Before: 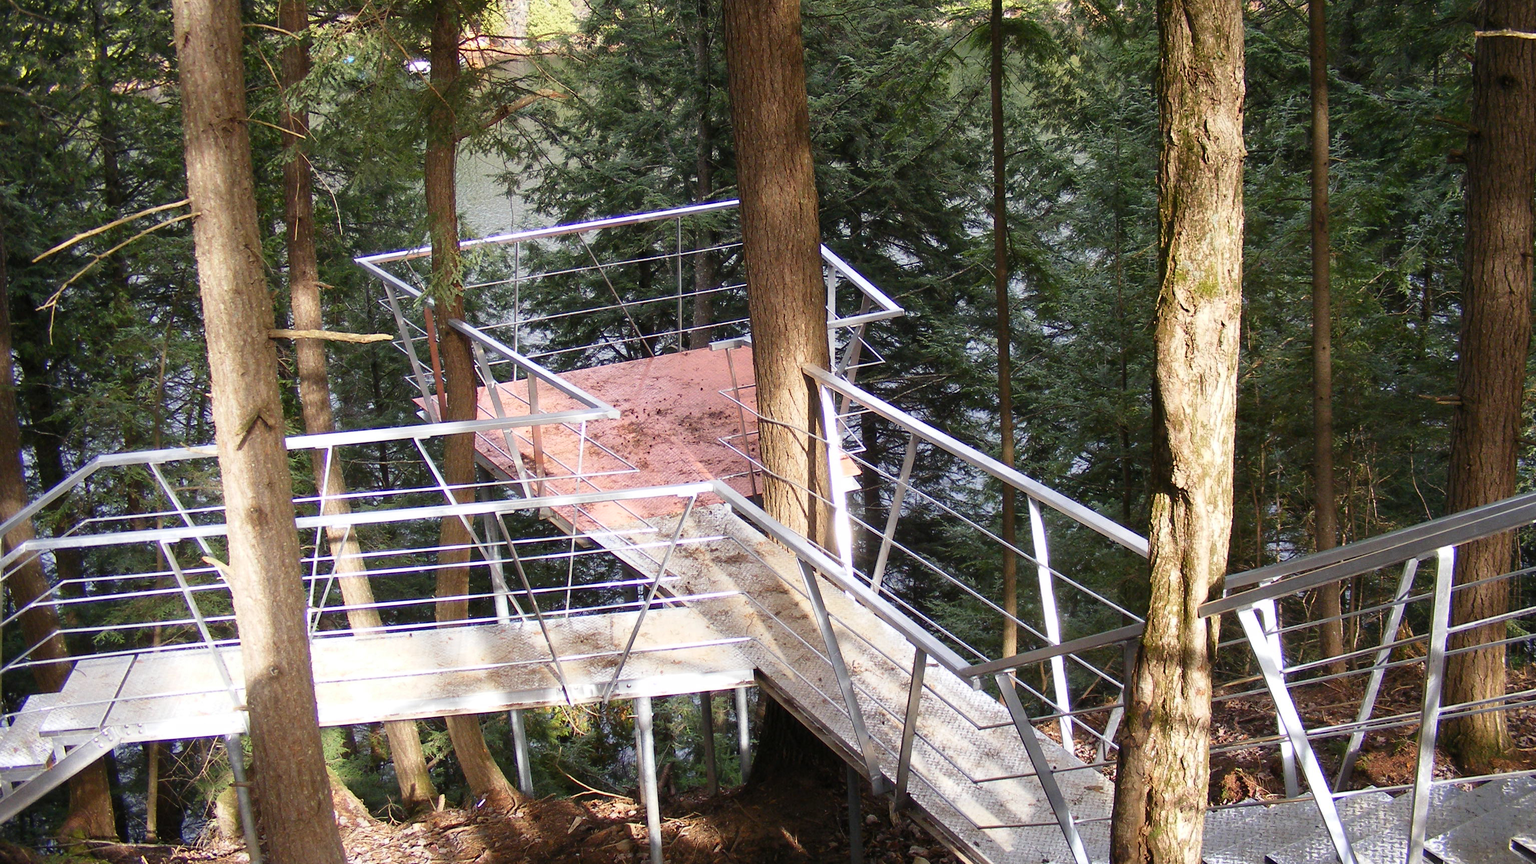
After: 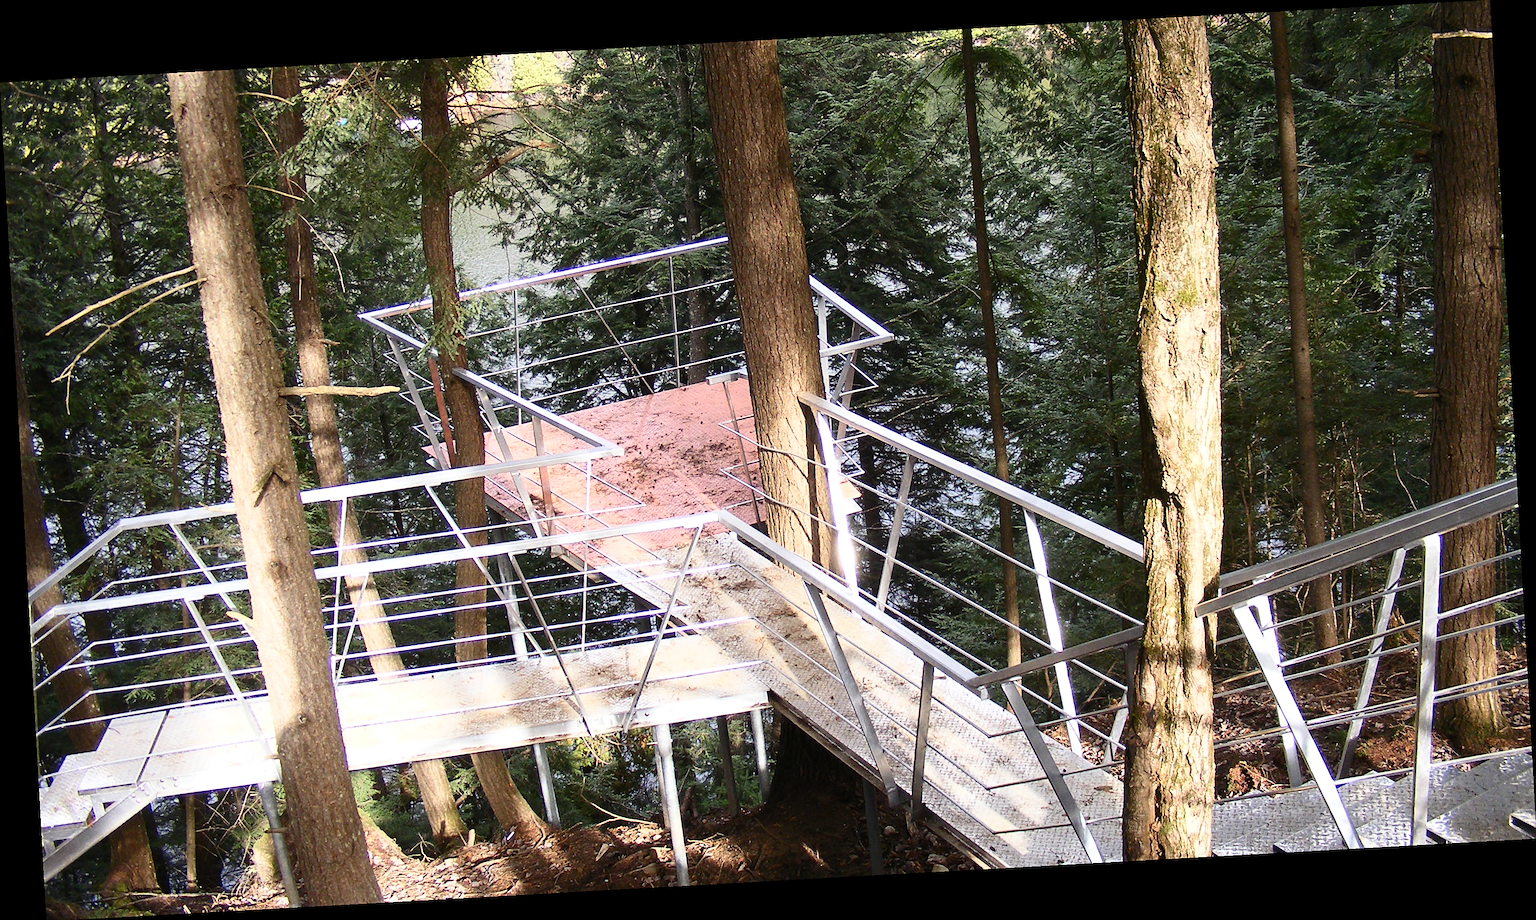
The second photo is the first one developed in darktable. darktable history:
contrast brightness saturation: contrast 0.24, brightness 0.09
sharpen: on, module defaults
rotate and perspective: rotation -3.18°, automatic cropping off
